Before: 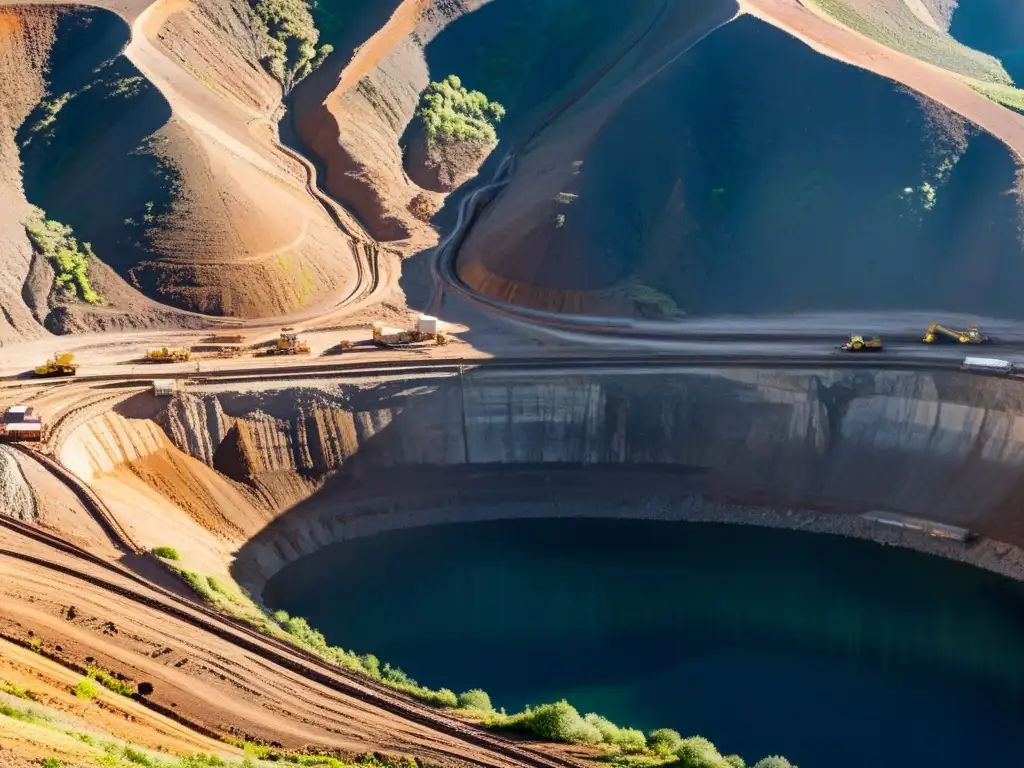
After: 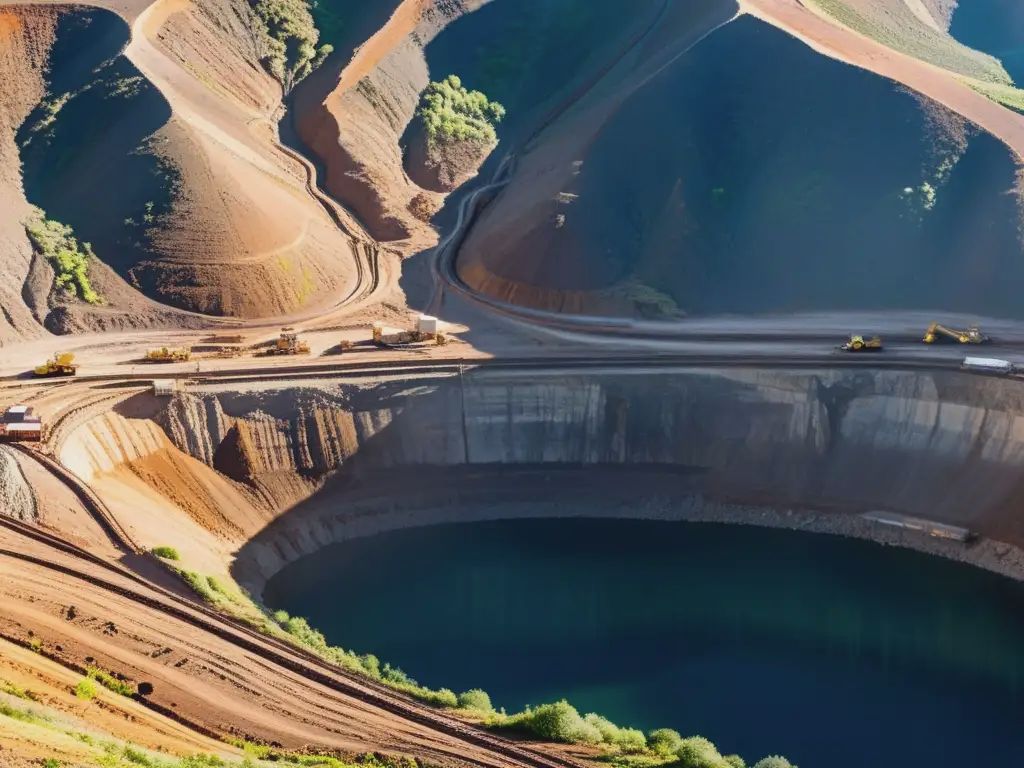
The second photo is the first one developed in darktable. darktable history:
white balance: emerald 1
contrast brightness saturation: contrast -0.1, saturation -0.1
